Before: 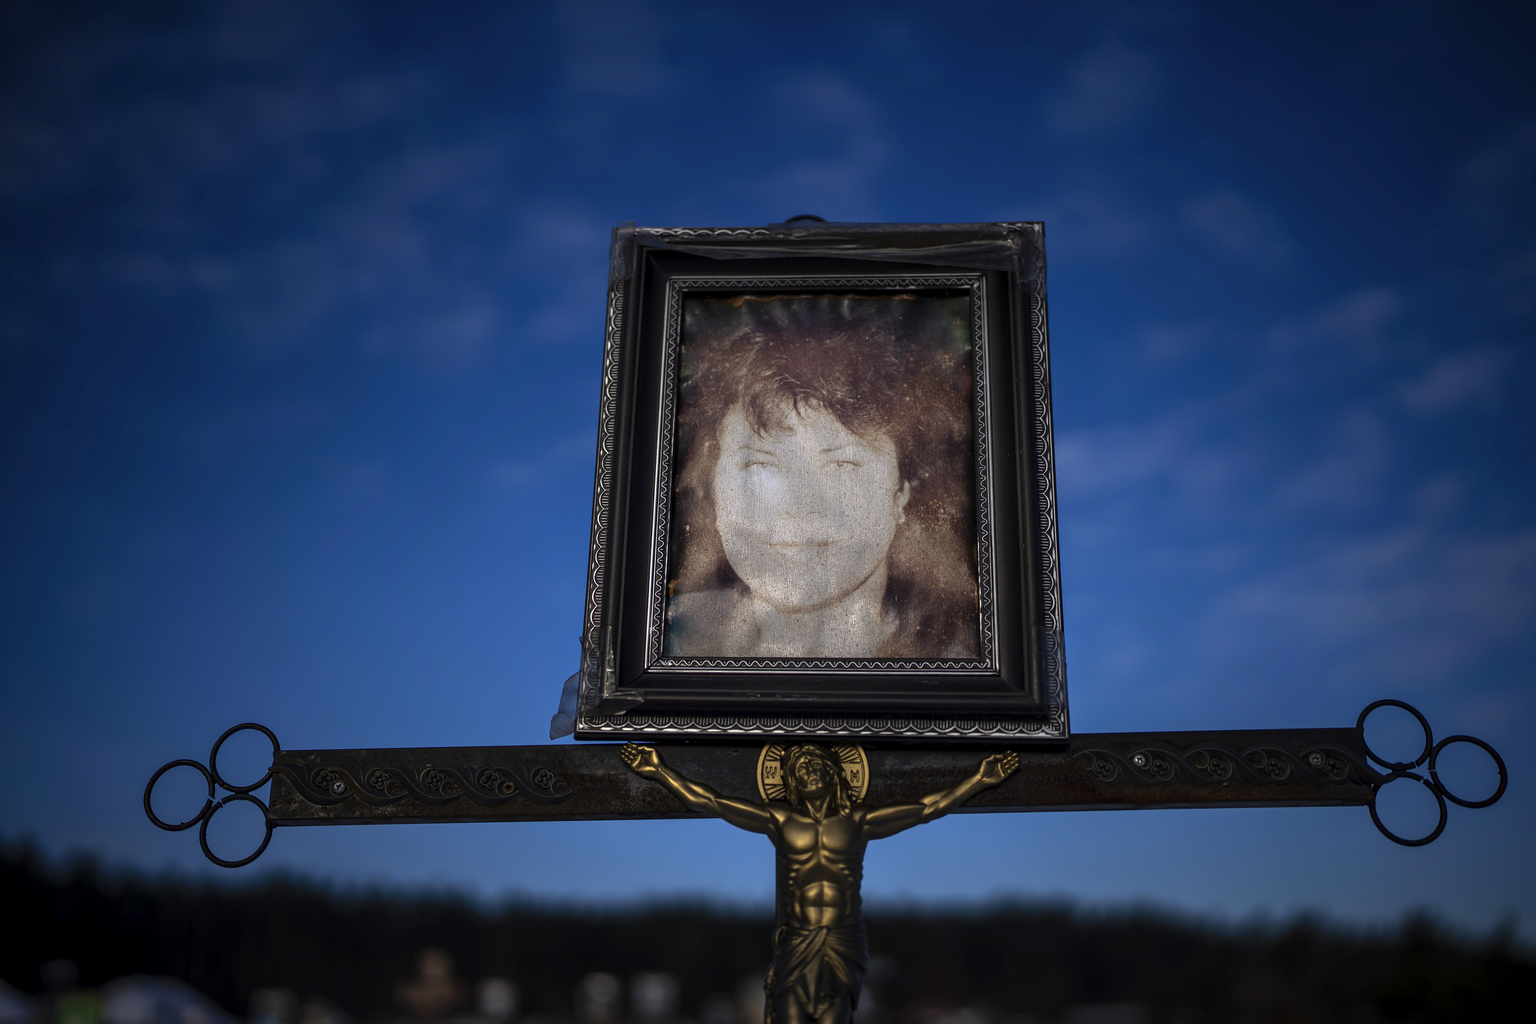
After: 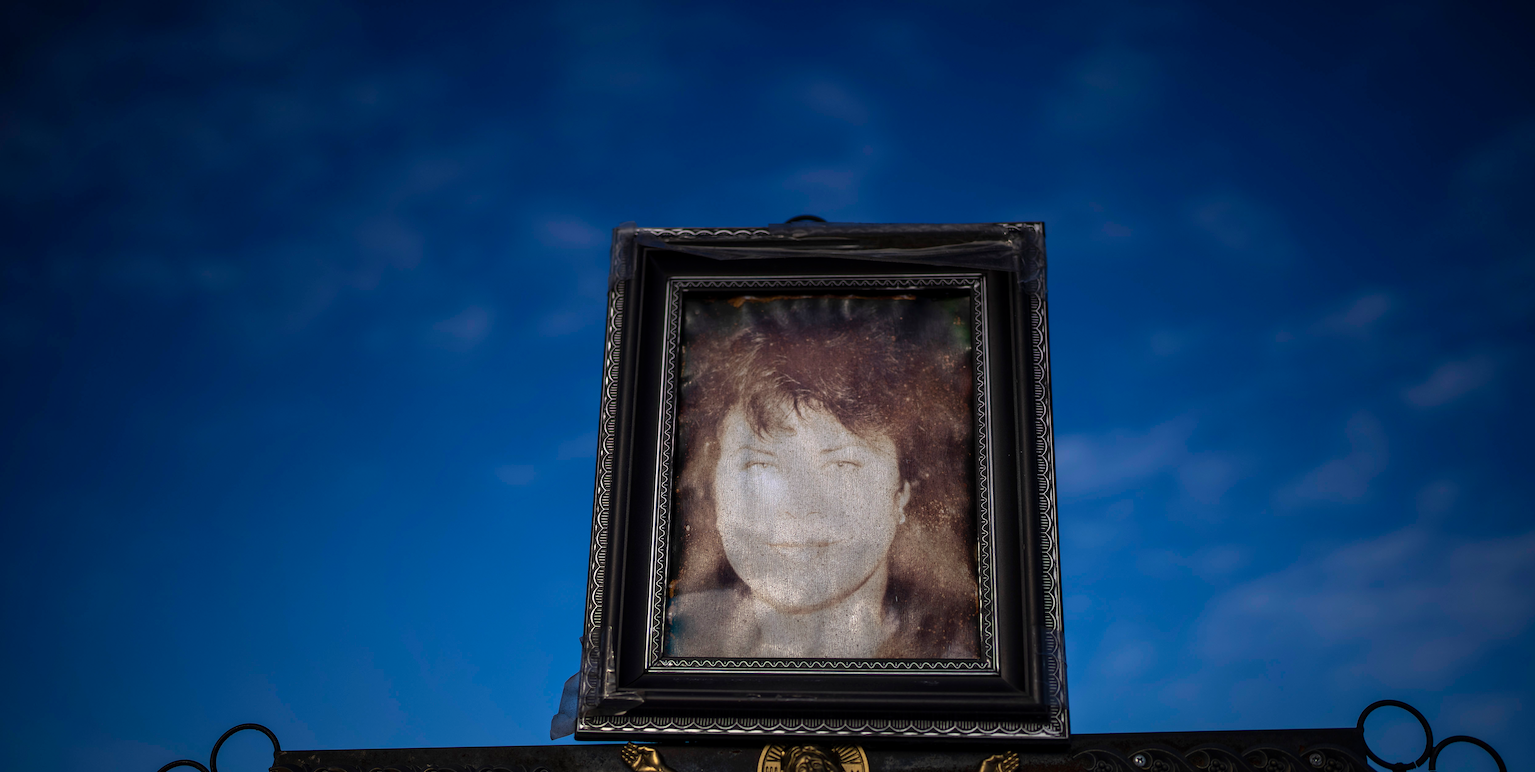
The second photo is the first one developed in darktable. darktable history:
crop: bottom 24.529%
